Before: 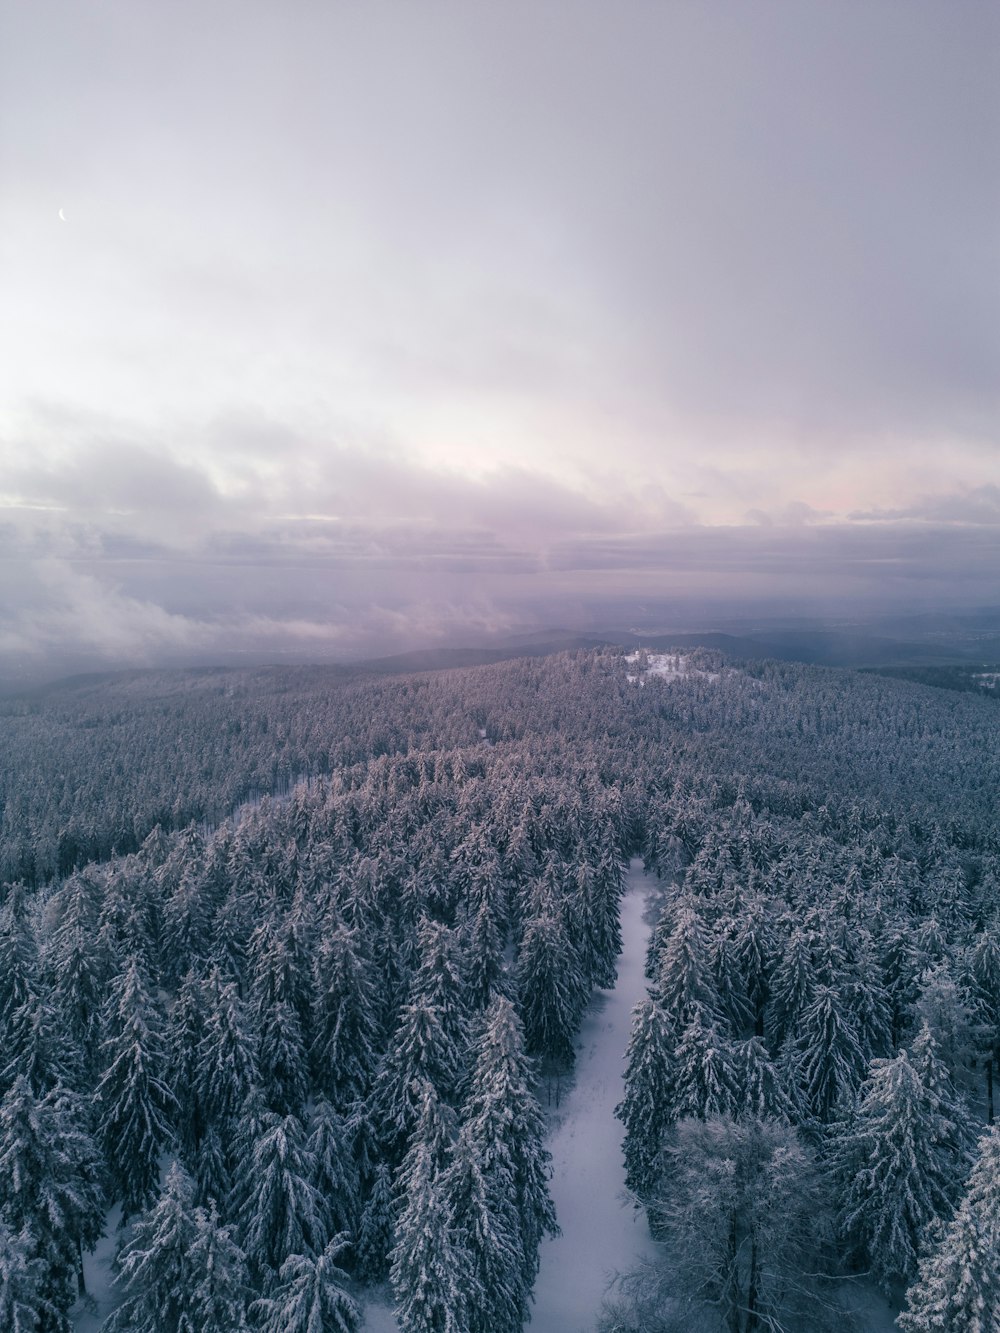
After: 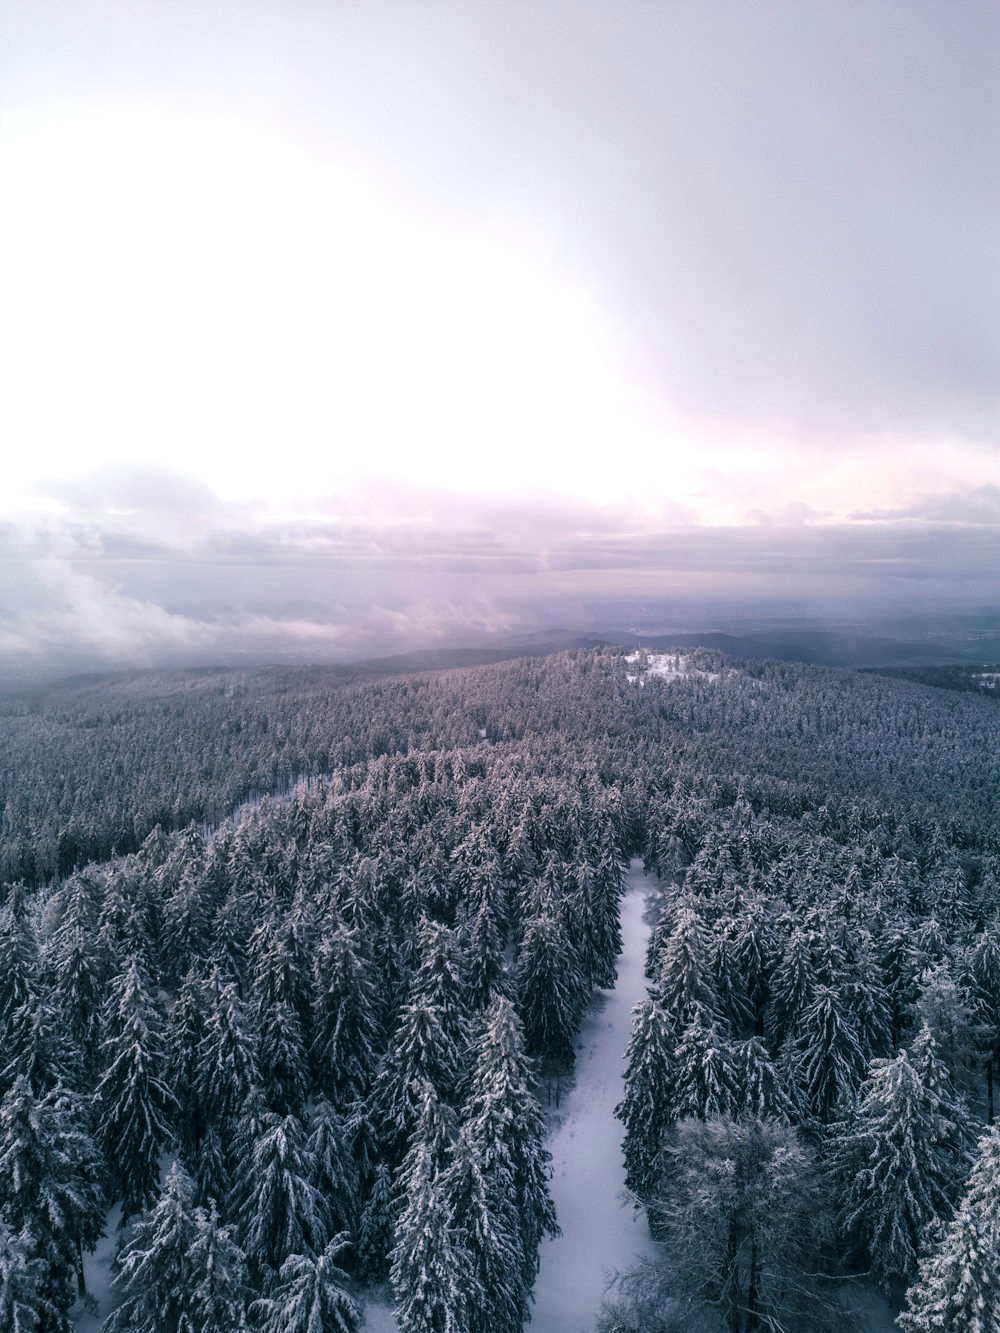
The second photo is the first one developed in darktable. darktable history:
tone equalizer: -8 EV -0.748 EV, -7 EV -0.682 EV, -6 EV -0.606 EV, -5 EV -0.414 EV, -3 EV 0.37 EV, -2 EV 0.6 EV, -1 EV 0.684 EV, +0 EV 0.766 EV, edges refinement/feathering 500, mask exposure compensation -1.57 EV, preserve details no
